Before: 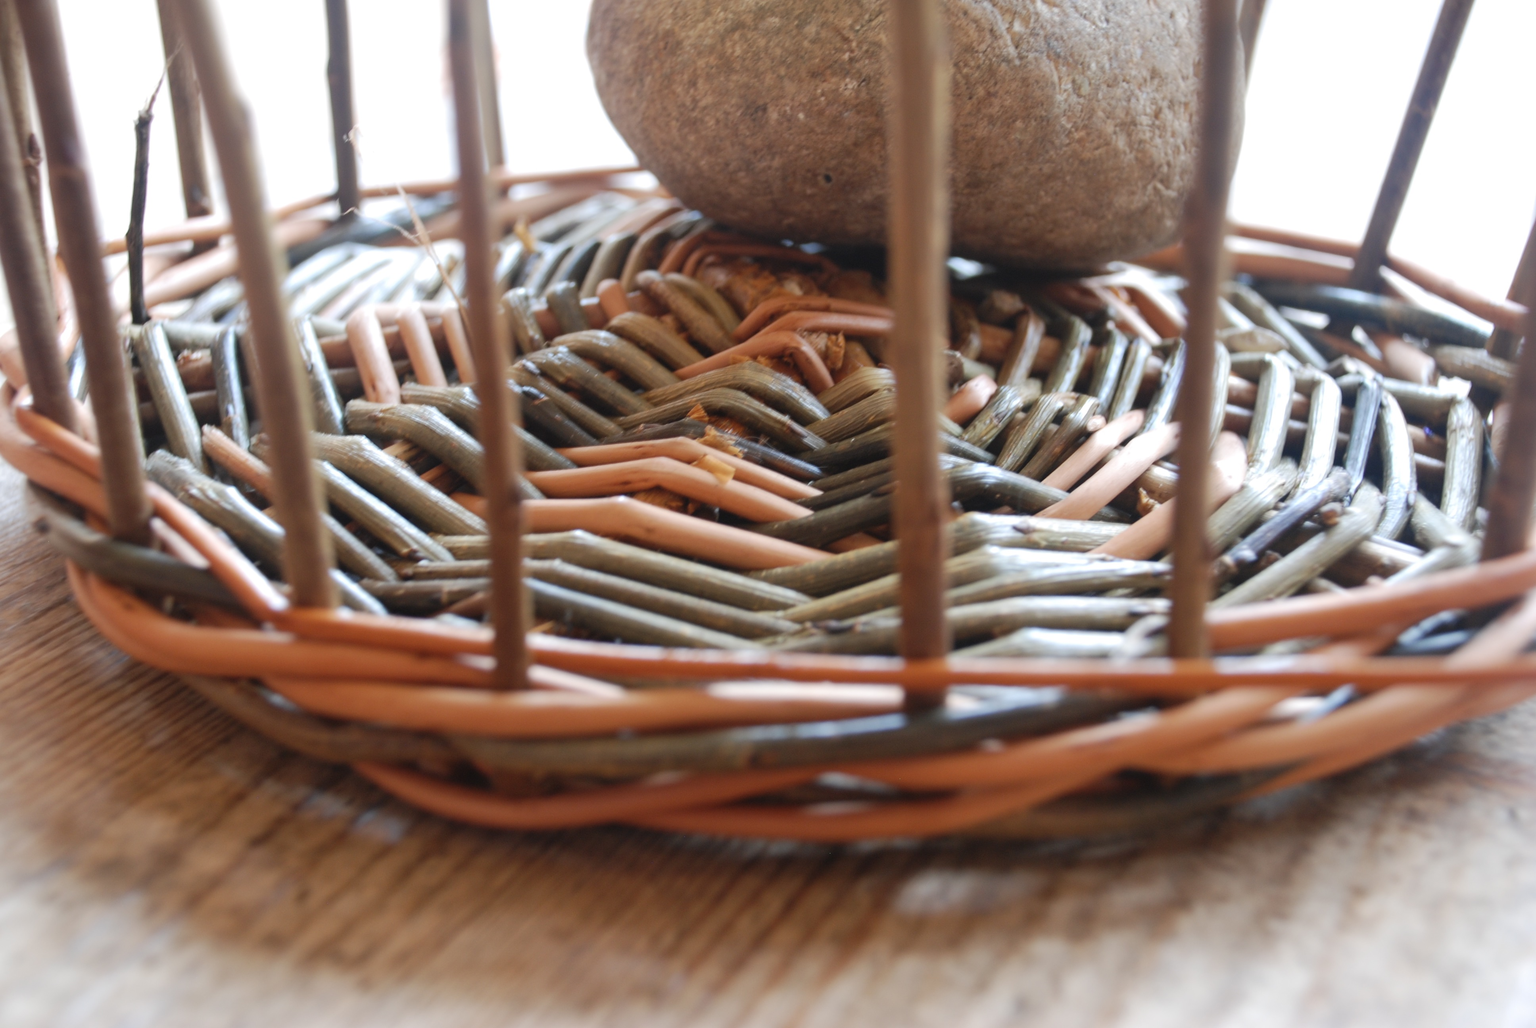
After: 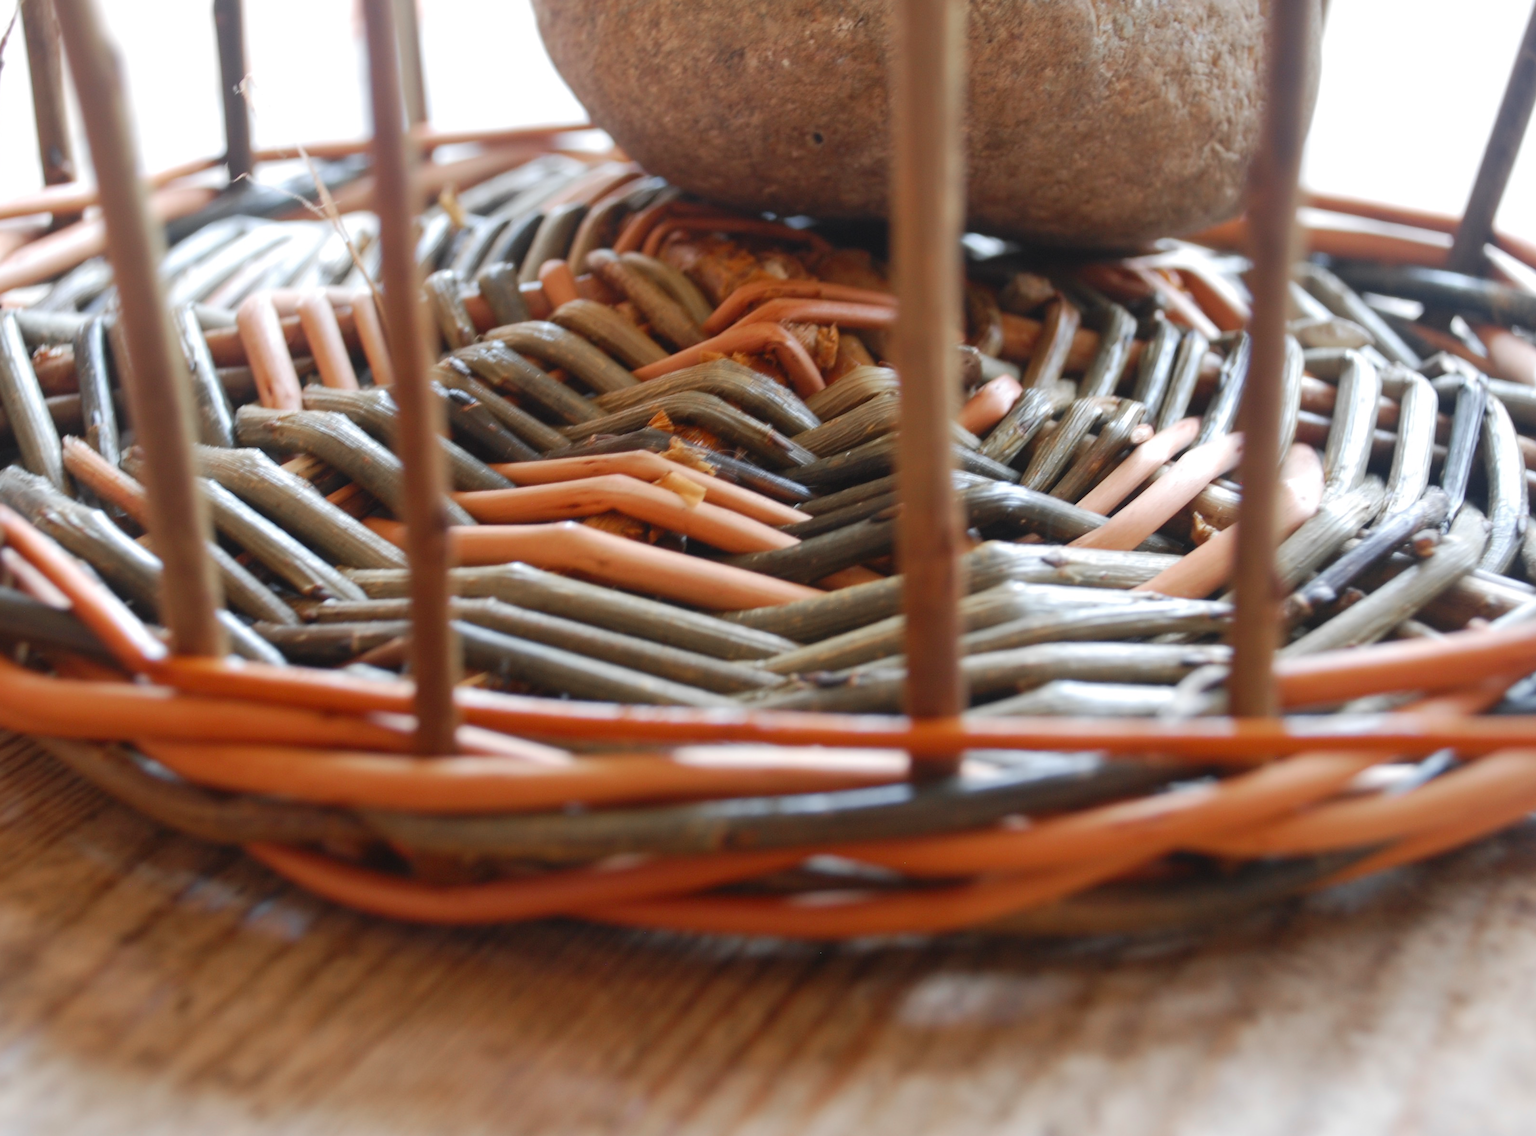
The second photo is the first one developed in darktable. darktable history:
crop: left 9.807%, top 6.259%, right 7.334%, bottom 2.177%
color zones: curves: ch1 [(0, 0.679) (0.143, 0.647) (0.286, 0.261) (0.378, -0.011) (0.571, 0.396) (0.714, 0.399) (0.857, 0.406) (1, 0.679)]
